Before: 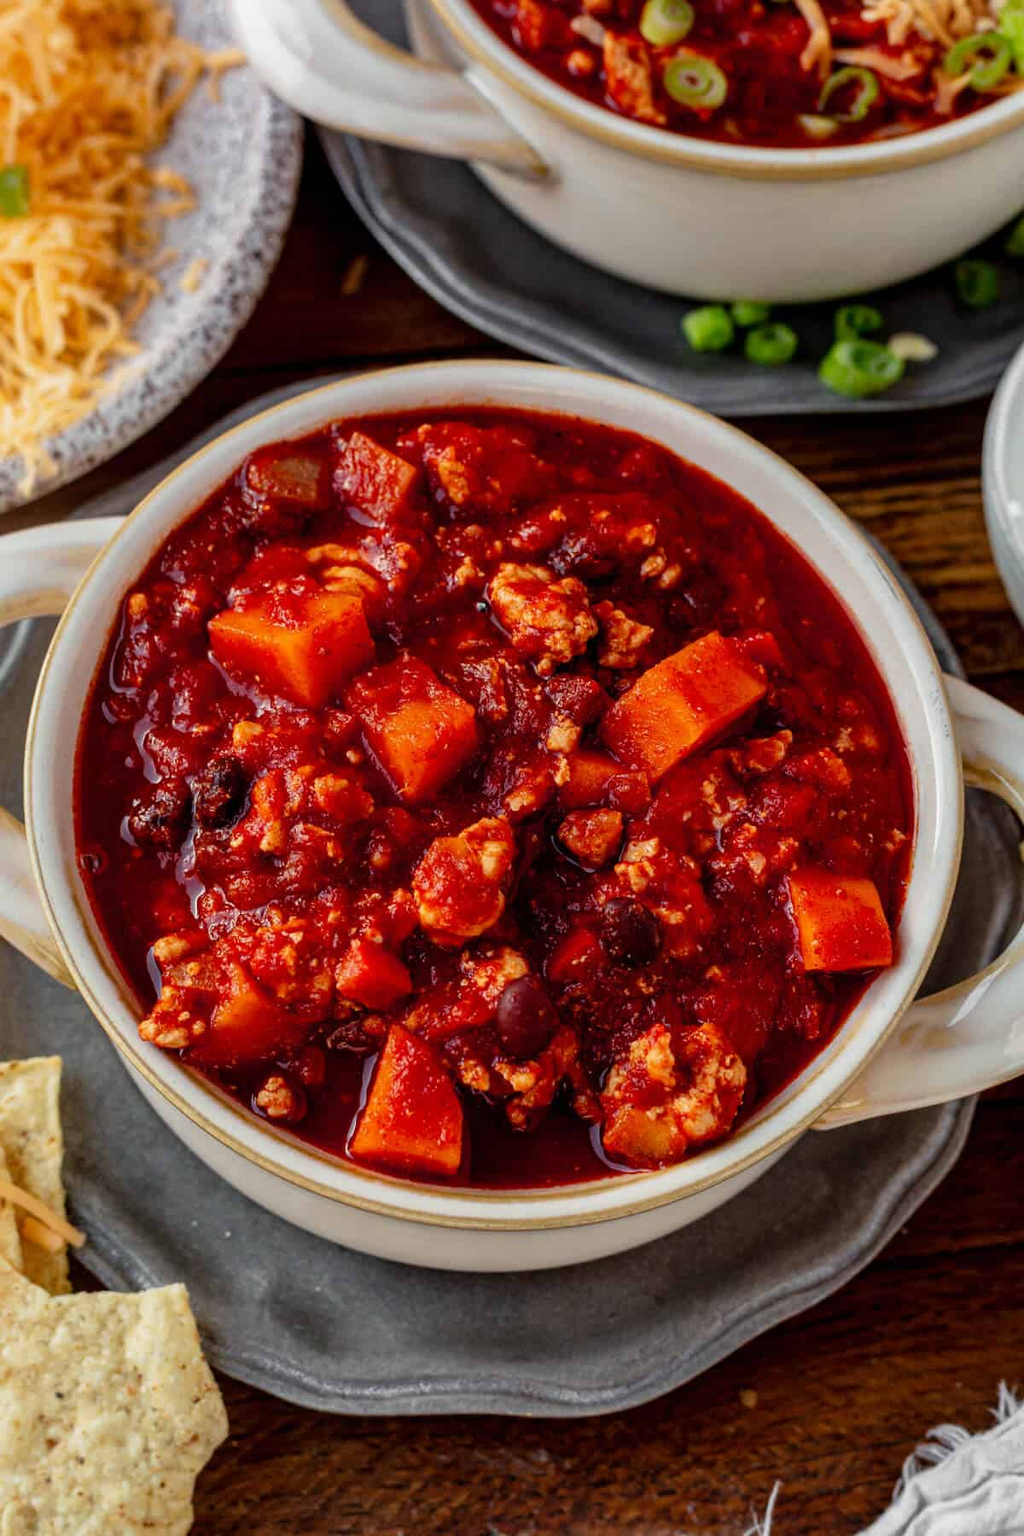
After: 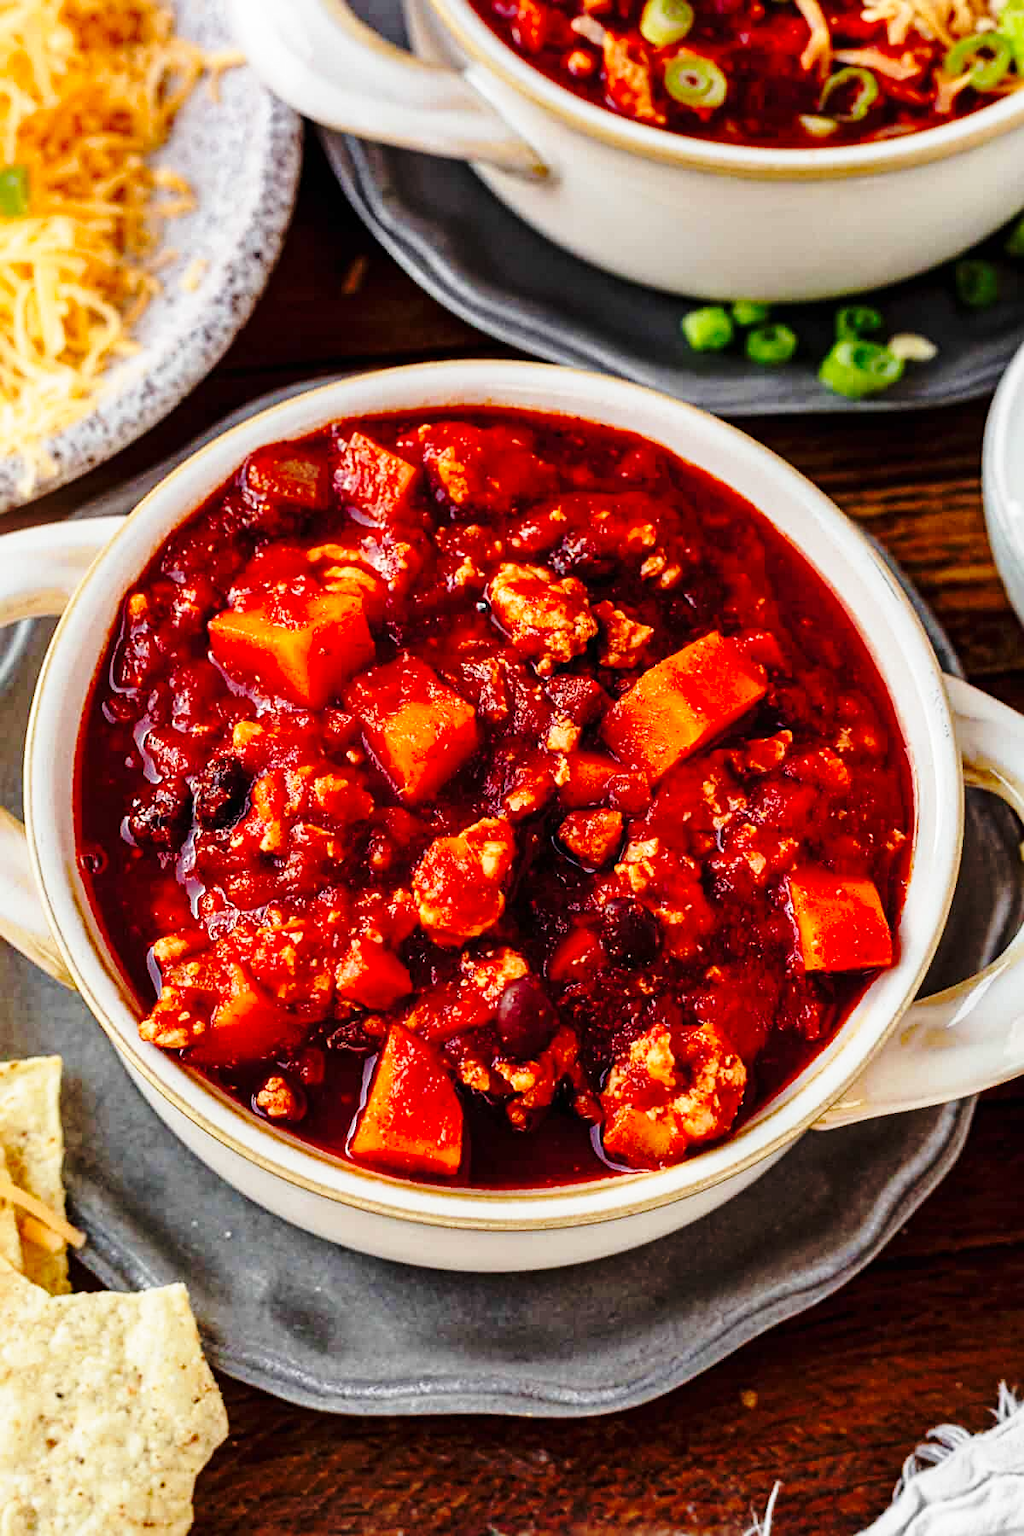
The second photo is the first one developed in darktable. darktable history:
sharpen: radius 2.529, amount 0.323
base curve: curves: ch0 [(0, 0) (0.036, 0.037) (0.121, 0.228) (0.46, 0.76) (0.859, 0.983) (1, 1)], preserve colors none
